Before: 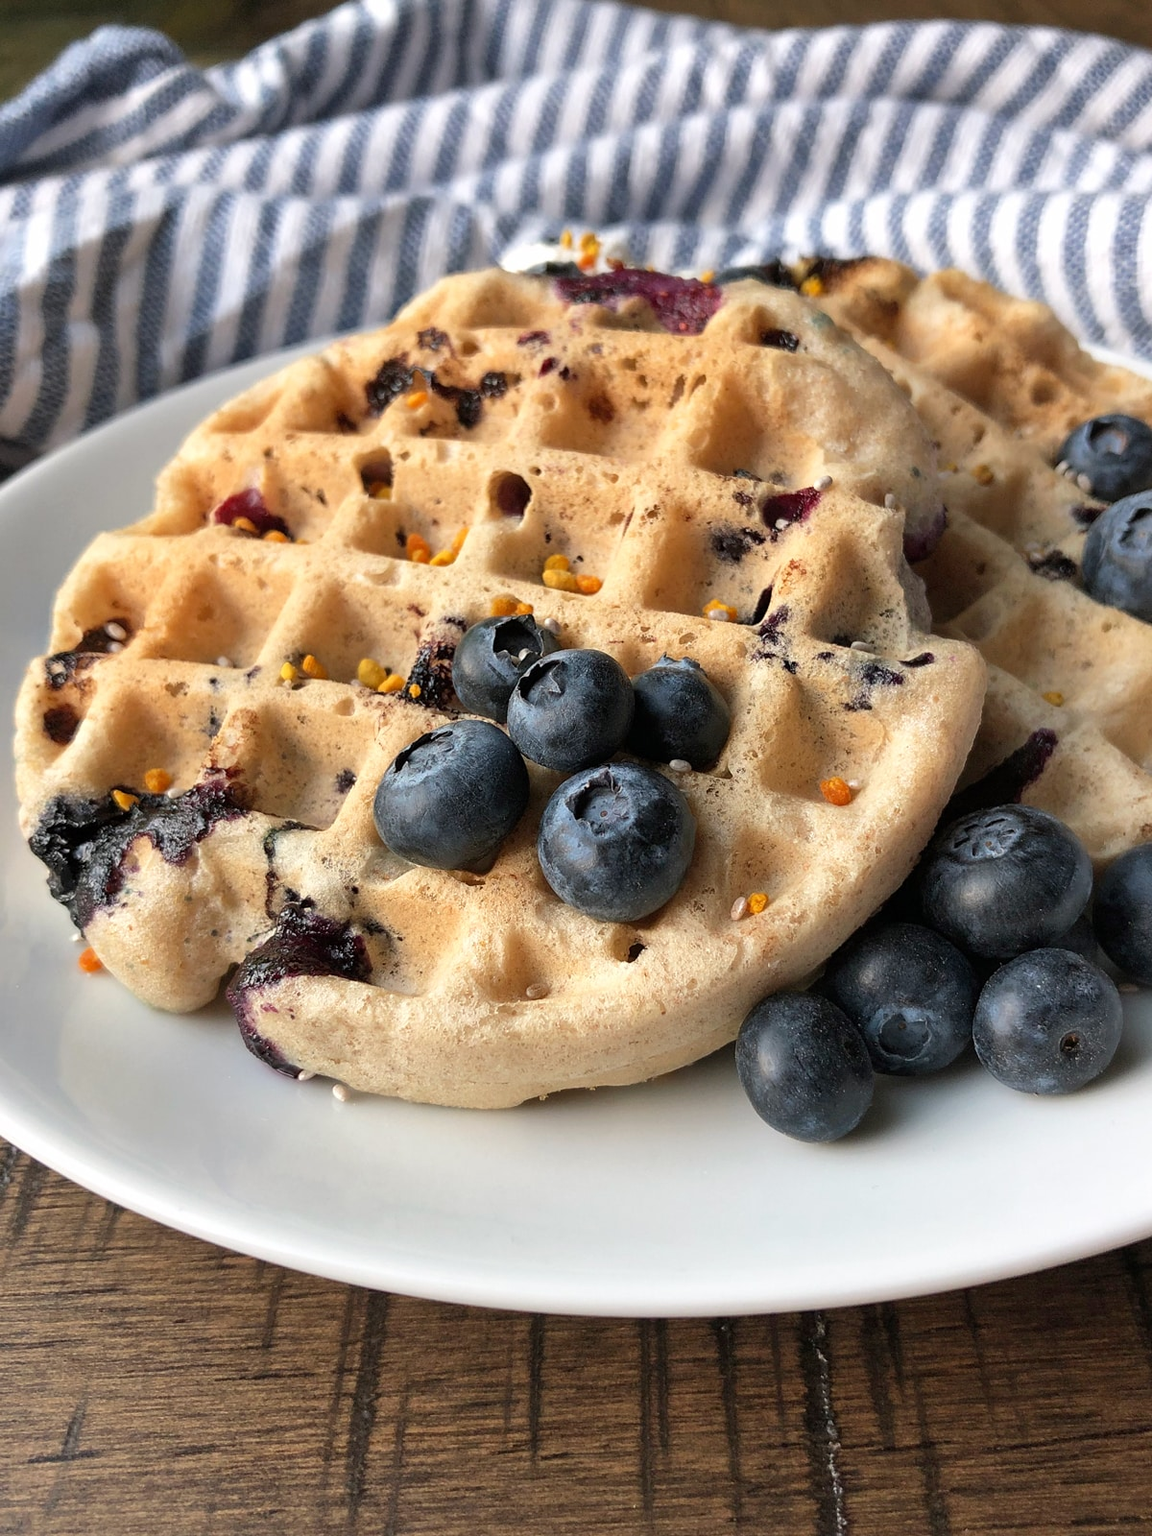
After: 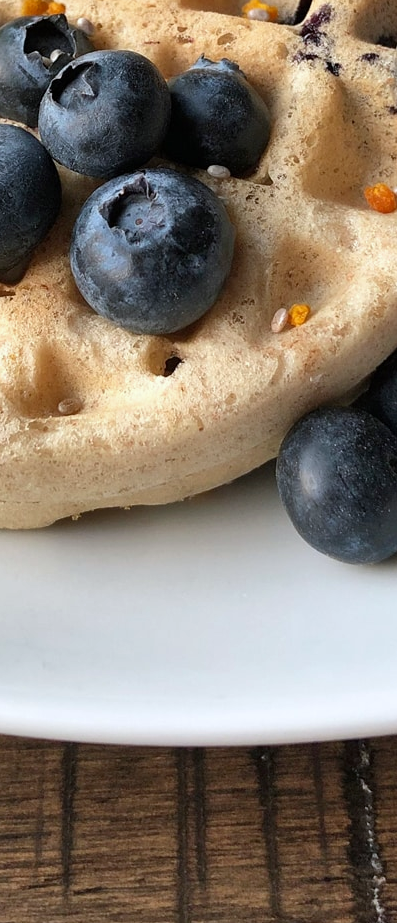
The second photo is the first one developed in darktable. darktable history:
shadows and highlights: soften with gaussian
white balance: red 0.98, blue 1.034
crop: left 40.878%, top 39.176%, right 25.993%, bottom 3.081%
